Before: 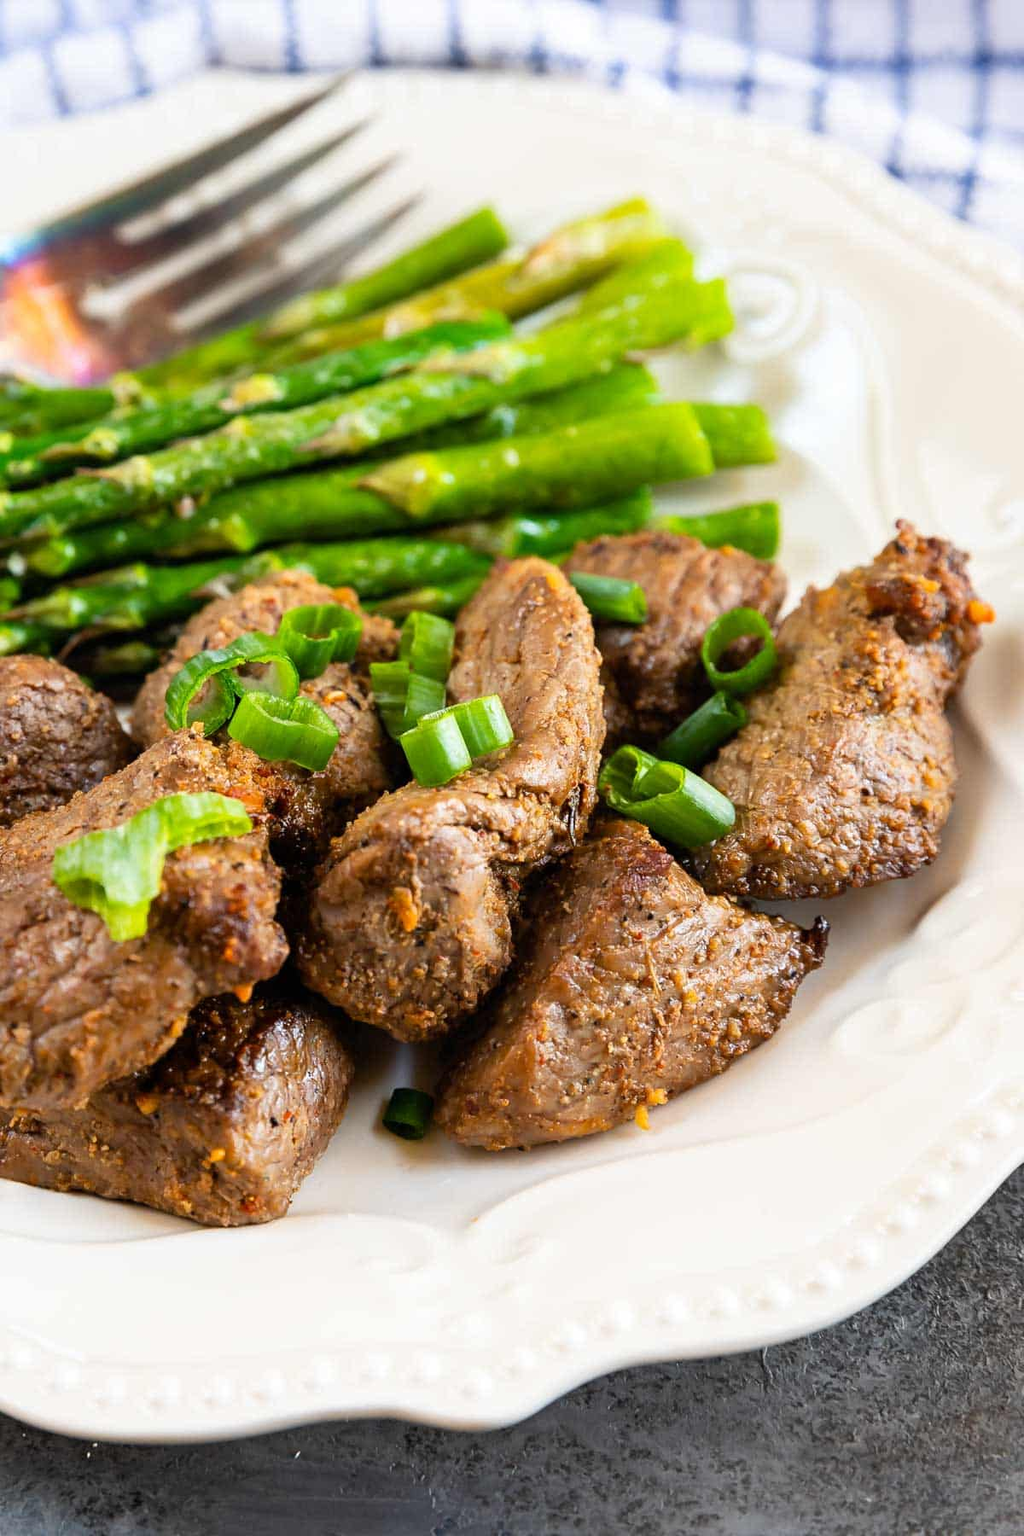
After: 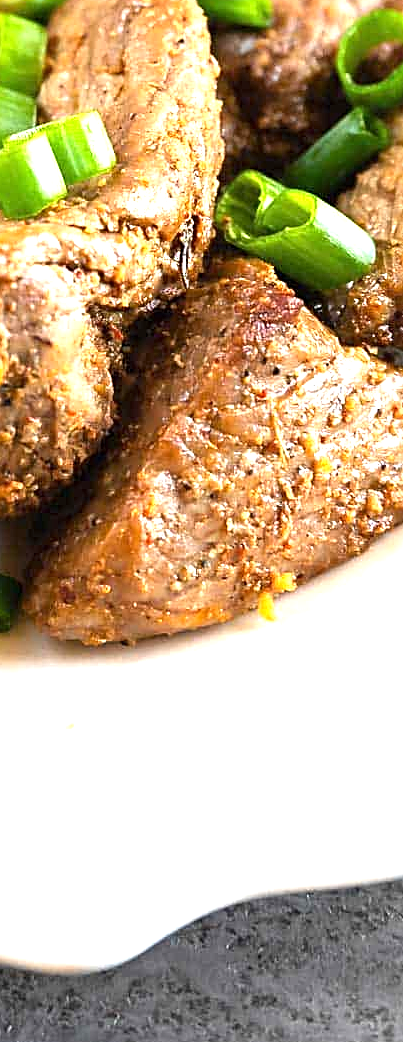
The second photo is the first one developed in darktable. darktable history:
crop: left 40.522%, top 39.056%, right 25.891%, bottom 3.043%
exposure: black level correction 0, exposure 1.014 EV, compensate highlight preservation false
sharpen: on, module defaults
